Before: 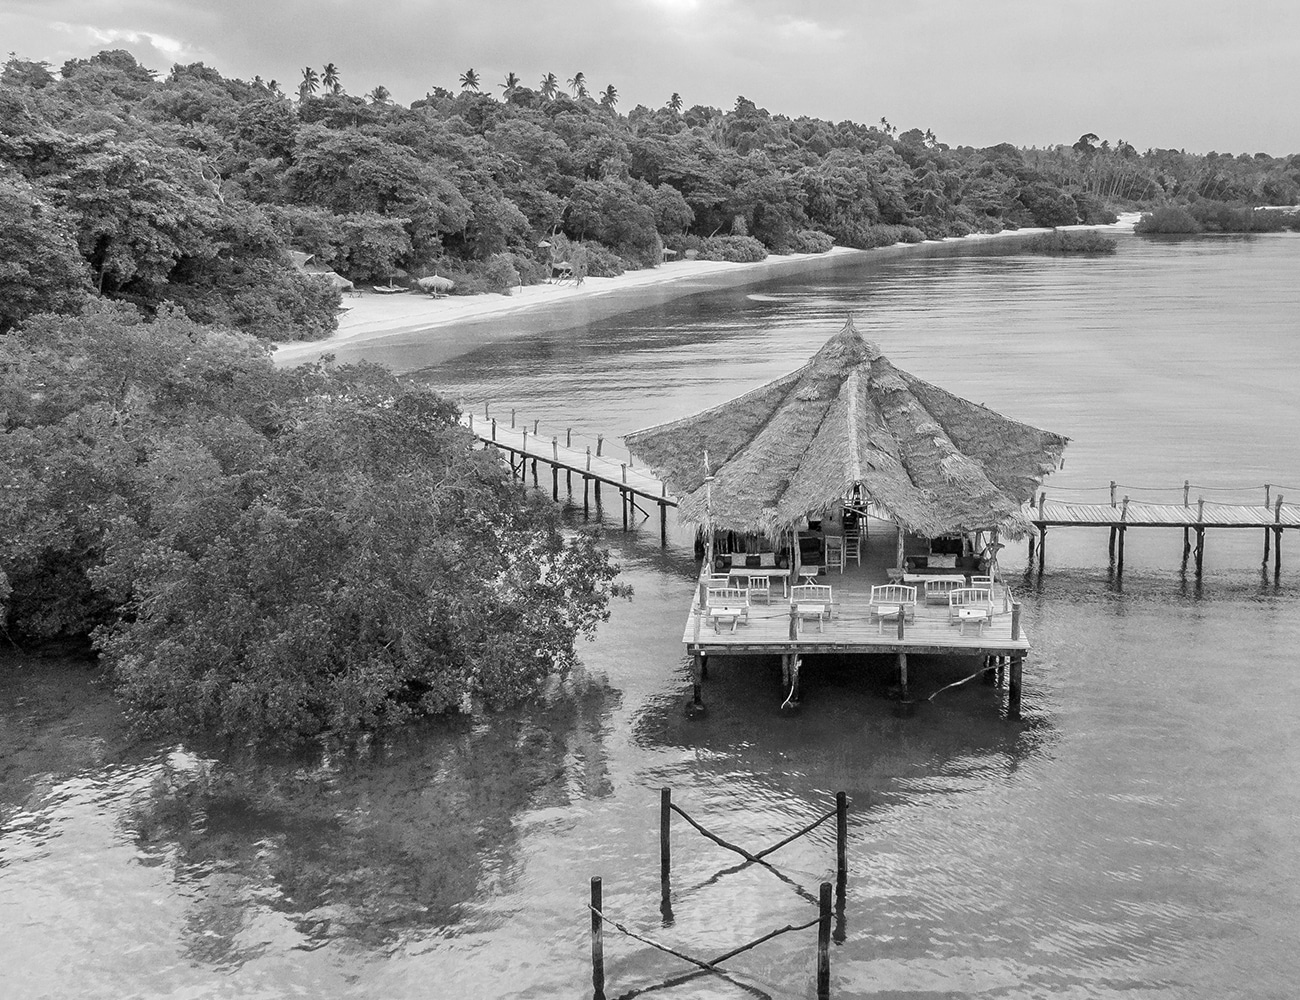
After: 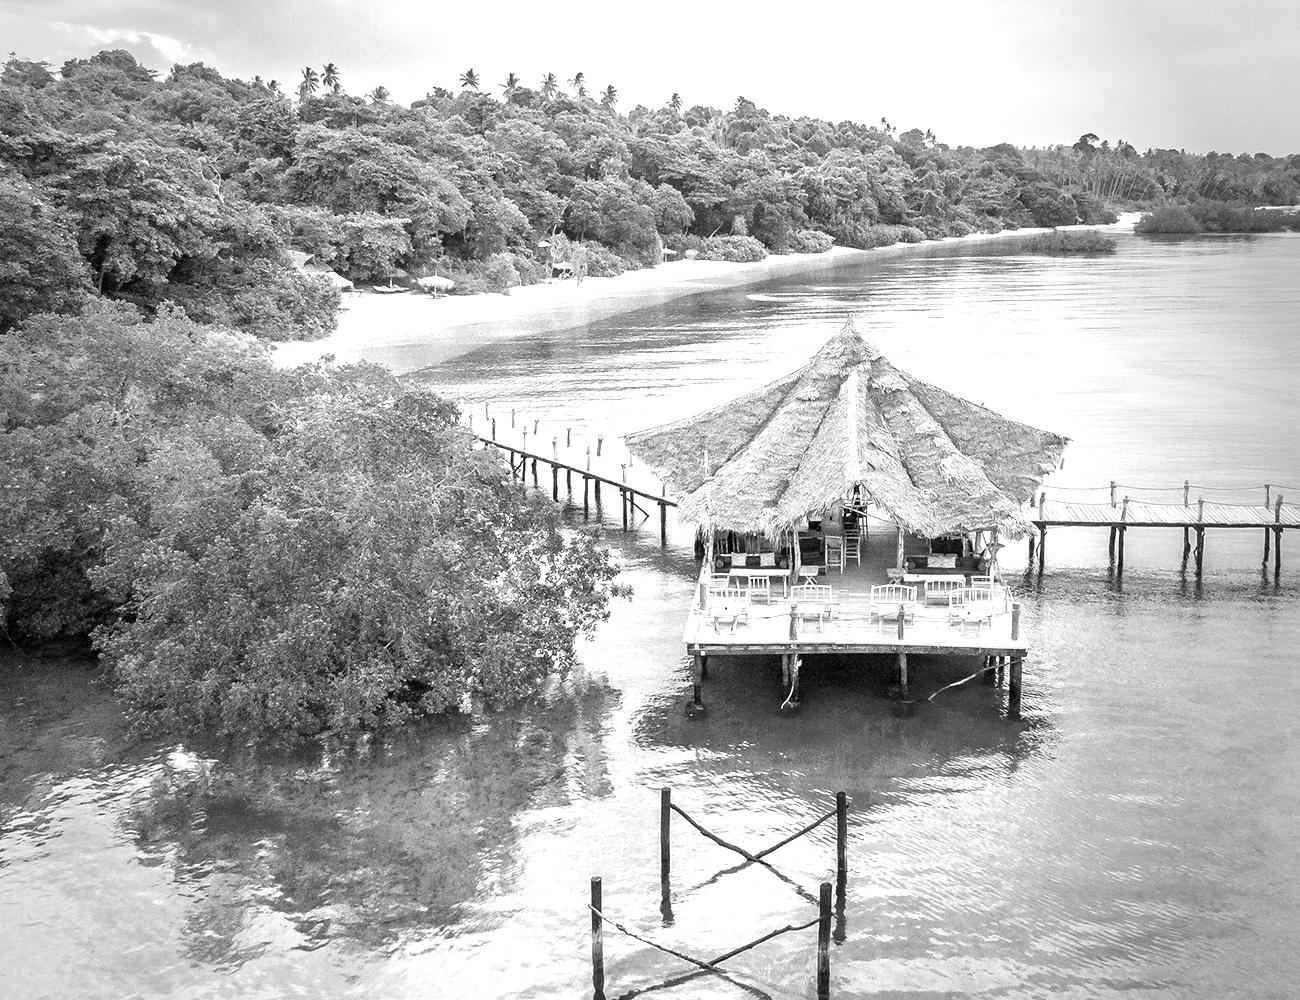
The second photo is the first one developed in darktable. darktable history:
vignetting: fall-off start 63.67%, width/height ratio 0.873
exposure: exposure 1.208 EV, compensate highlight preservation false
